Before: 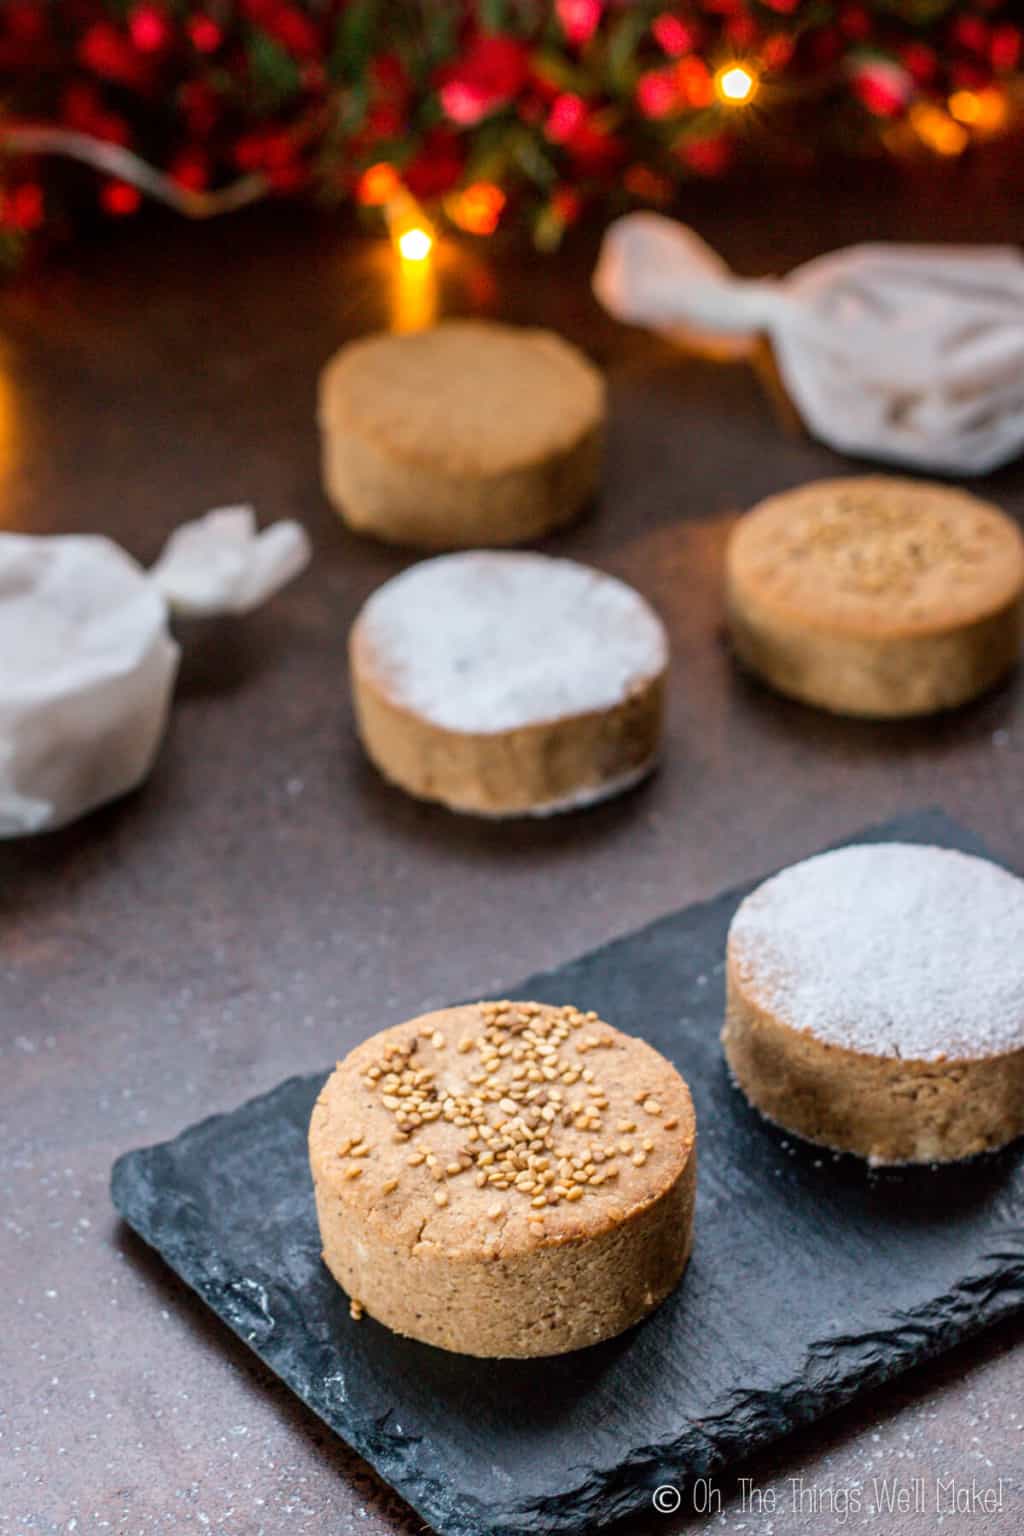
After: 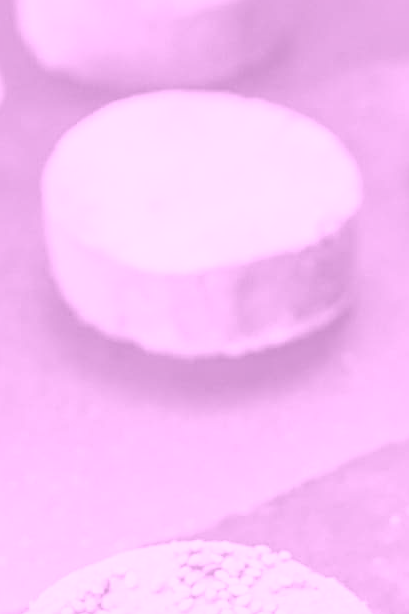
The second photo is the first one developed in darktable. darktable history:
color balance rgb: linear chroma grading › global chroma 15%, perceptual saturation grading › global saturation 30%
crop: left 30%, top 30%, right 30%, bottom 30%
sharpen: on, module defaults
contrast brightness saturation: contrast 0.2, brightness 0.16, saturation 0.22
colorize: hue 331.2°, saturation 75%, source mix 30.28%, lightness 70.52%, version 1
